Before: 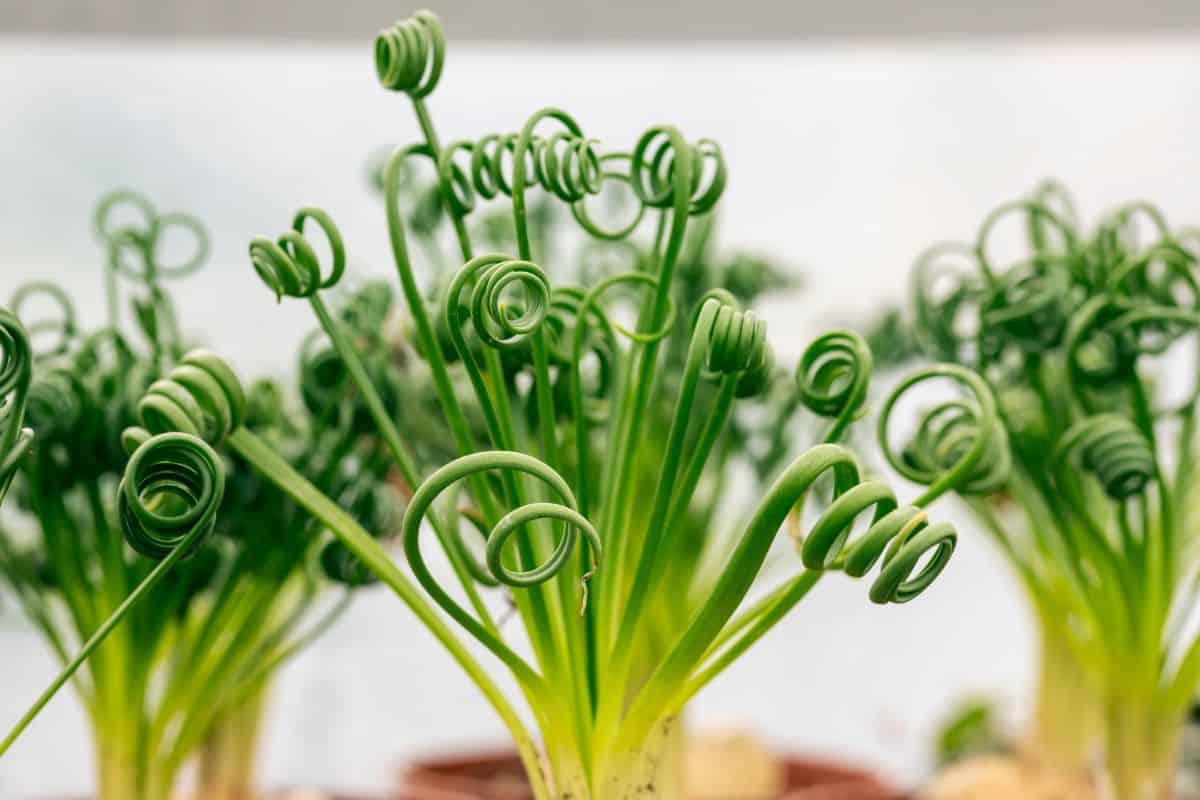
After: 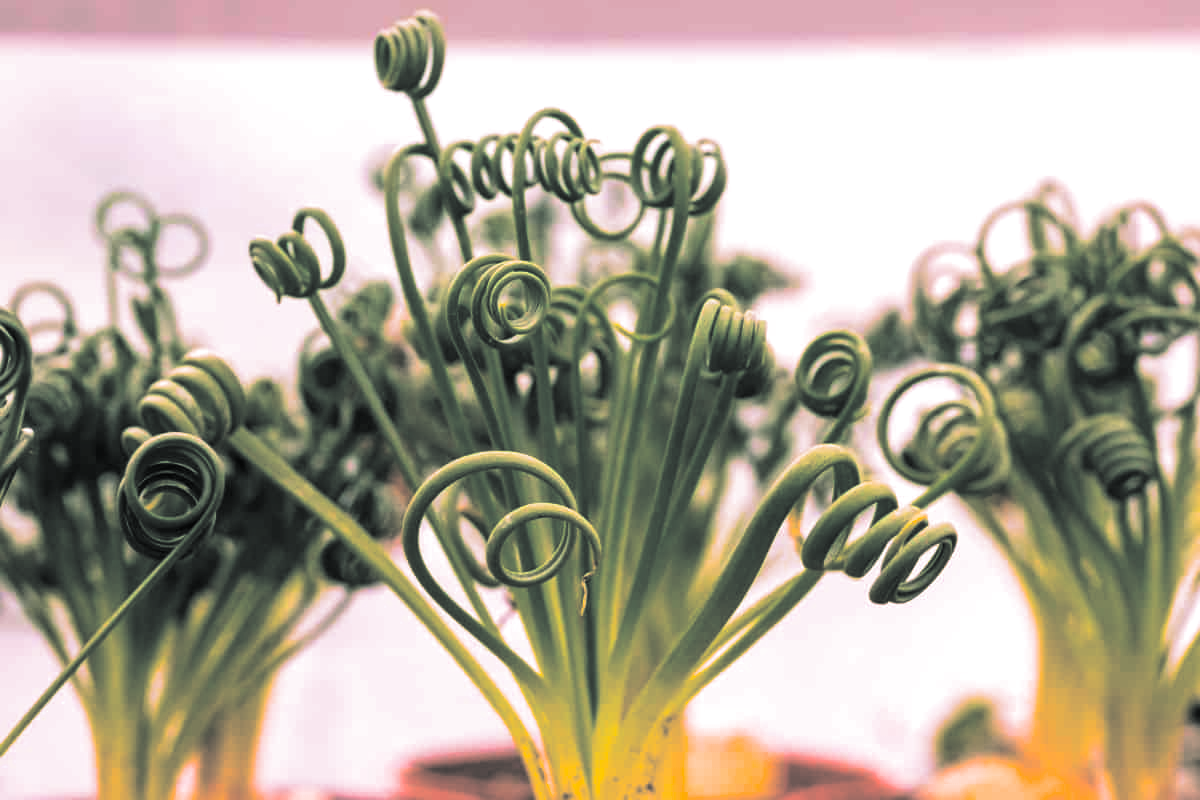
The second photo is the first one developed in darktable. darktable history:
white balance: red 1.188, blue 1.11
split-toning: shadows › hue 190.8°, shadows › saturation 0.05, highlights › hue 54°, highlights › saturation 0.05, compress 0%
color balance rgb: linear chroma grading › global chroma 15%, perceptual saturation grading › global saturation 30%
rotate and perspective: automatic cropping original format, crop left 0, crop top 0
haze removal: compatibility mode true, adaptive false
